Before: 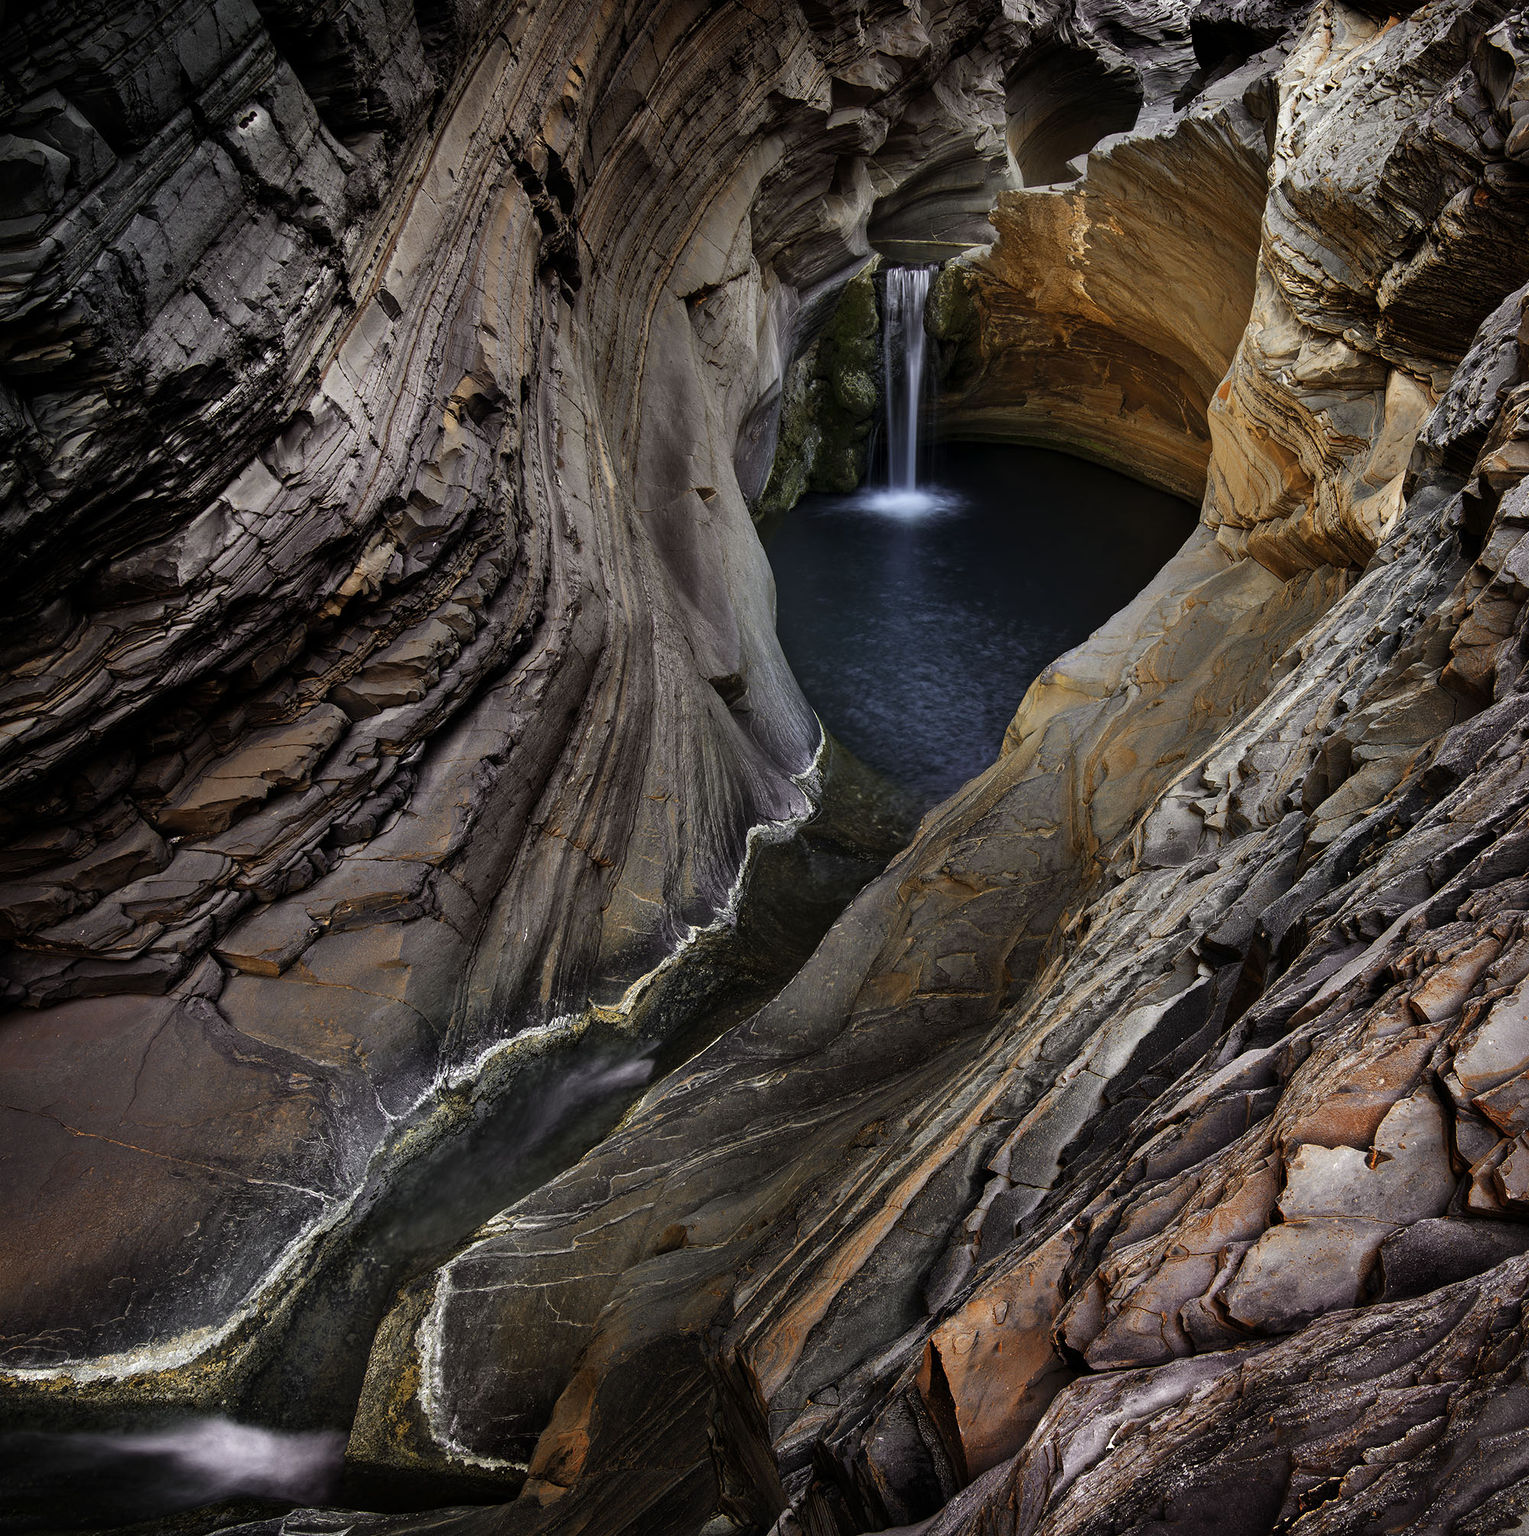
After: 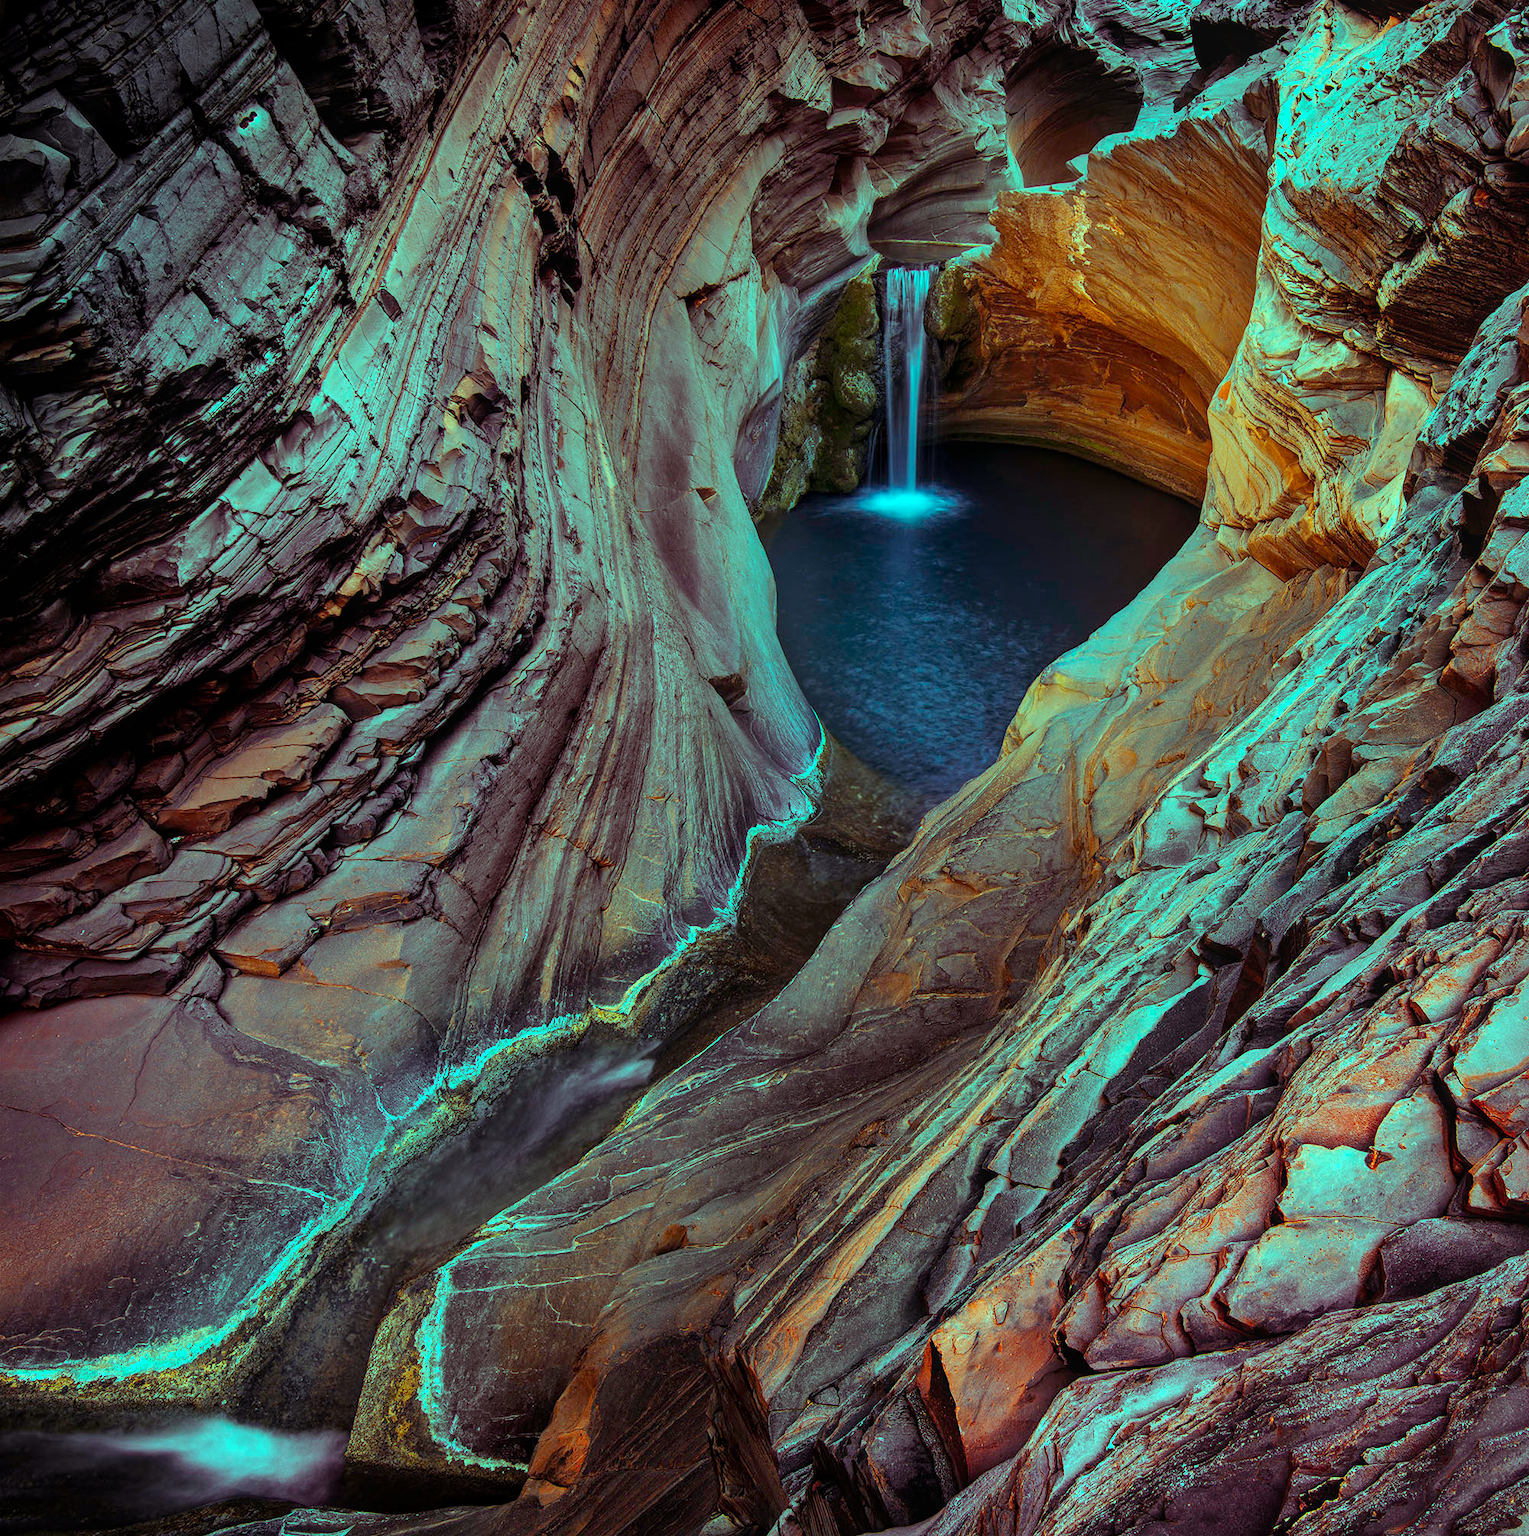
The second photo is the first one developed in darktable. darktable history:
local contrast: detail 110%
color balance rgb: shadows lift › luminance 0.49%, shadows lift › chroma 6.83%, shadows lift › hue 300.29°, power › hue 208.98°, highlights gain › luminance 20.24%, highlights gain › chroma 13.17%, highlights gain › hue 173.85°, perceptual saturation grading › global saturation 18.05%
